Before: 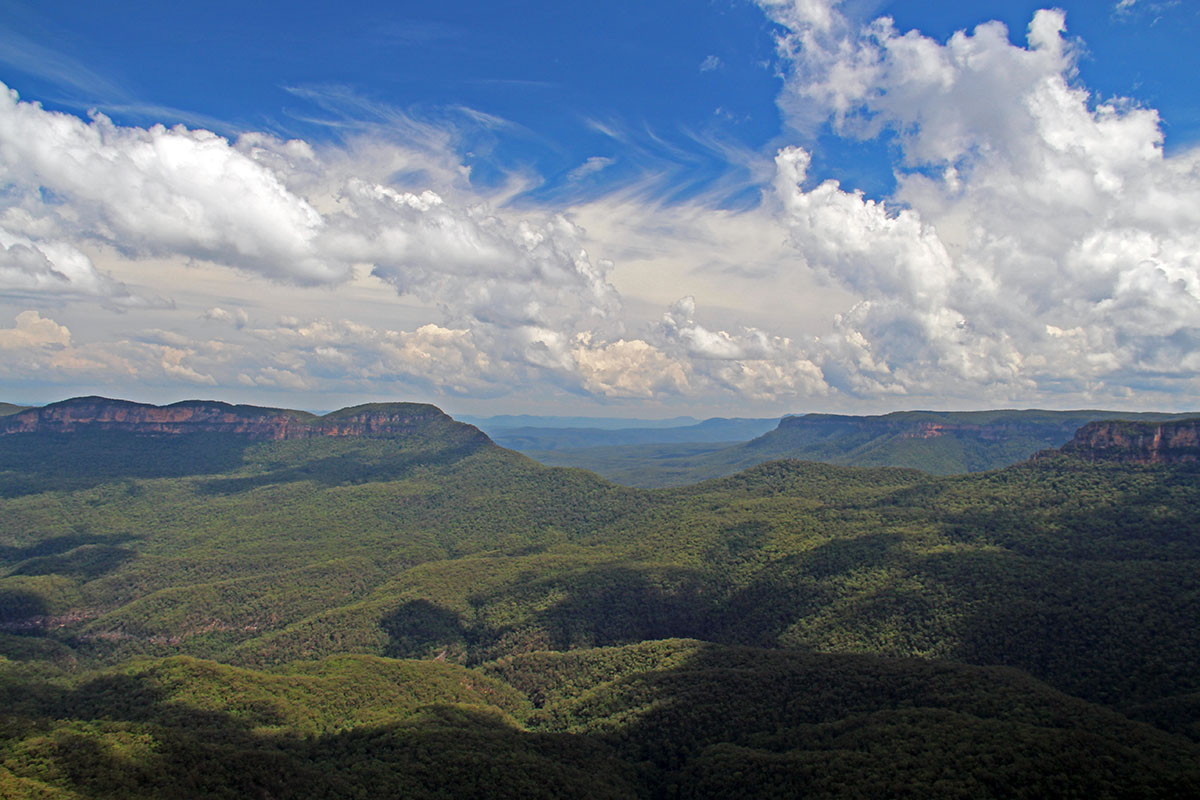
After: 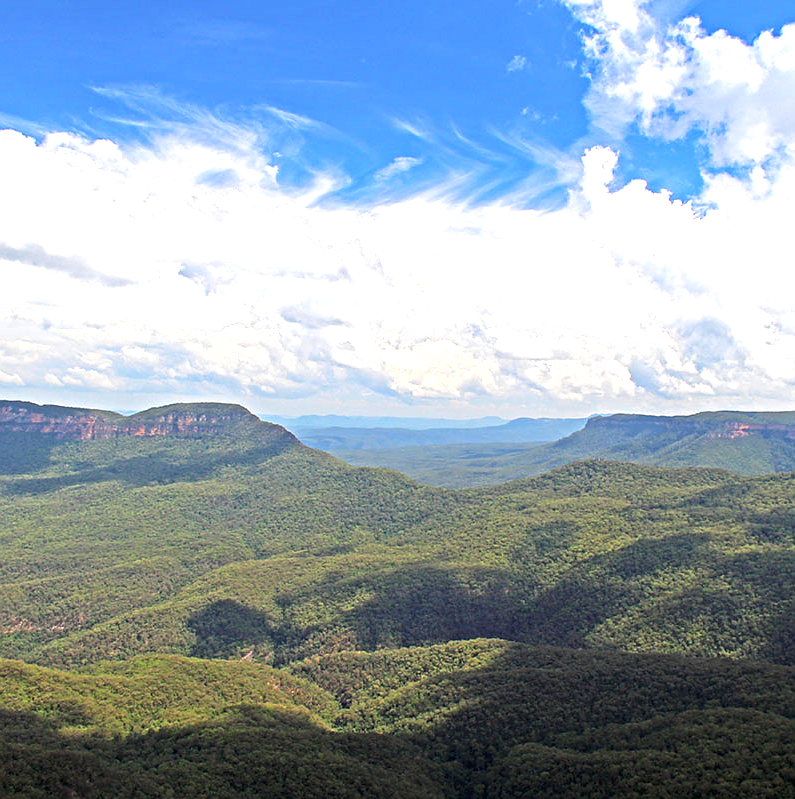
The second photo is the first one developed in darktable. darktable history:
crop and rotate: left 16.115%, right 17.612%
local contrast: detail 109%
sharpen: radius 1, threshold 0.909
exposure: black level correction 0, exposure 1.178 EV, compensate exposure bias true, compensate highlight preservation false
